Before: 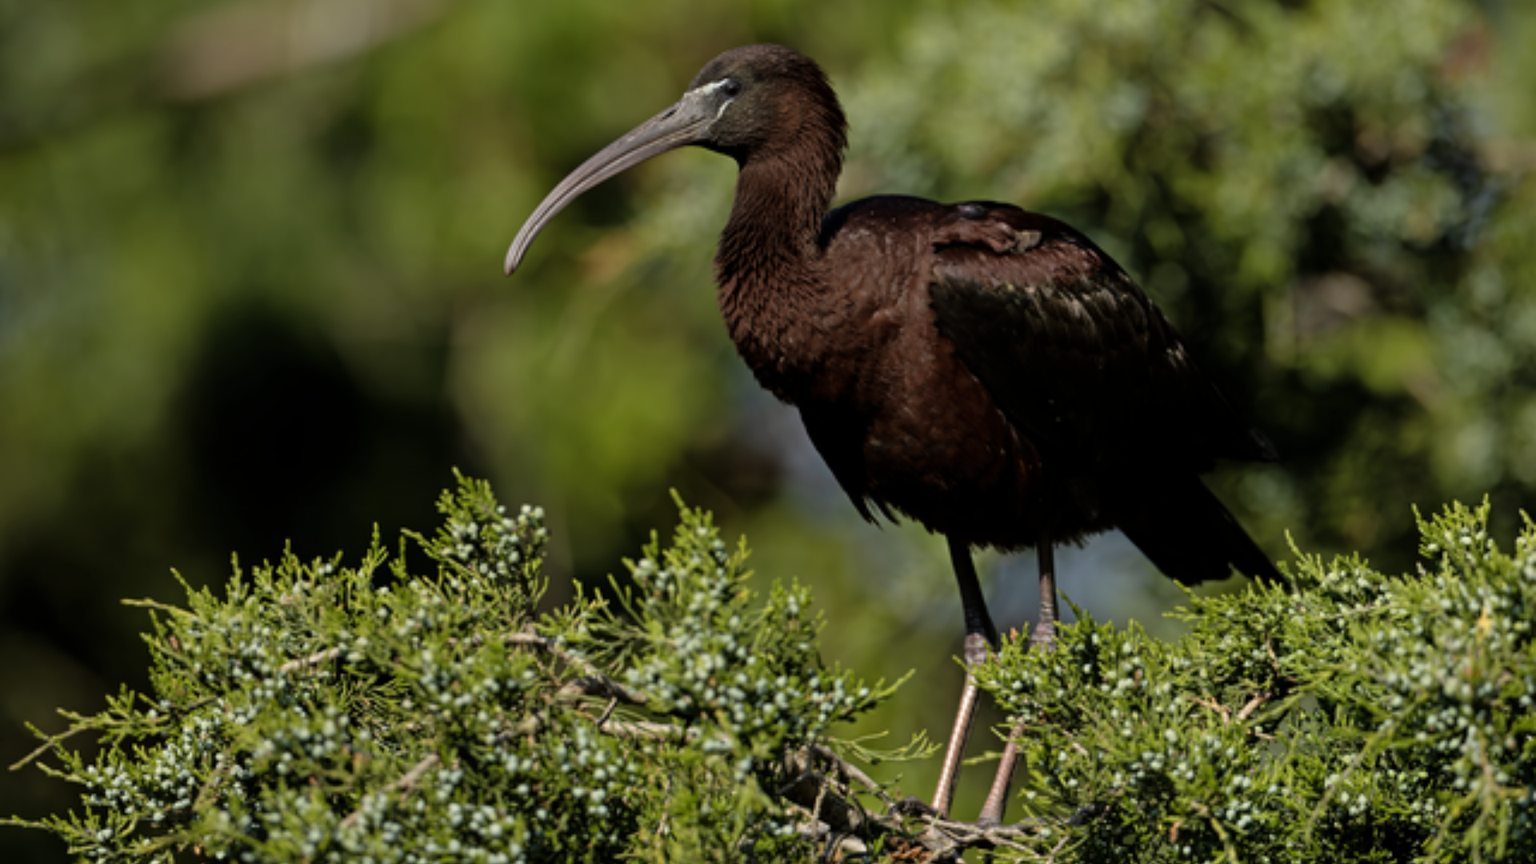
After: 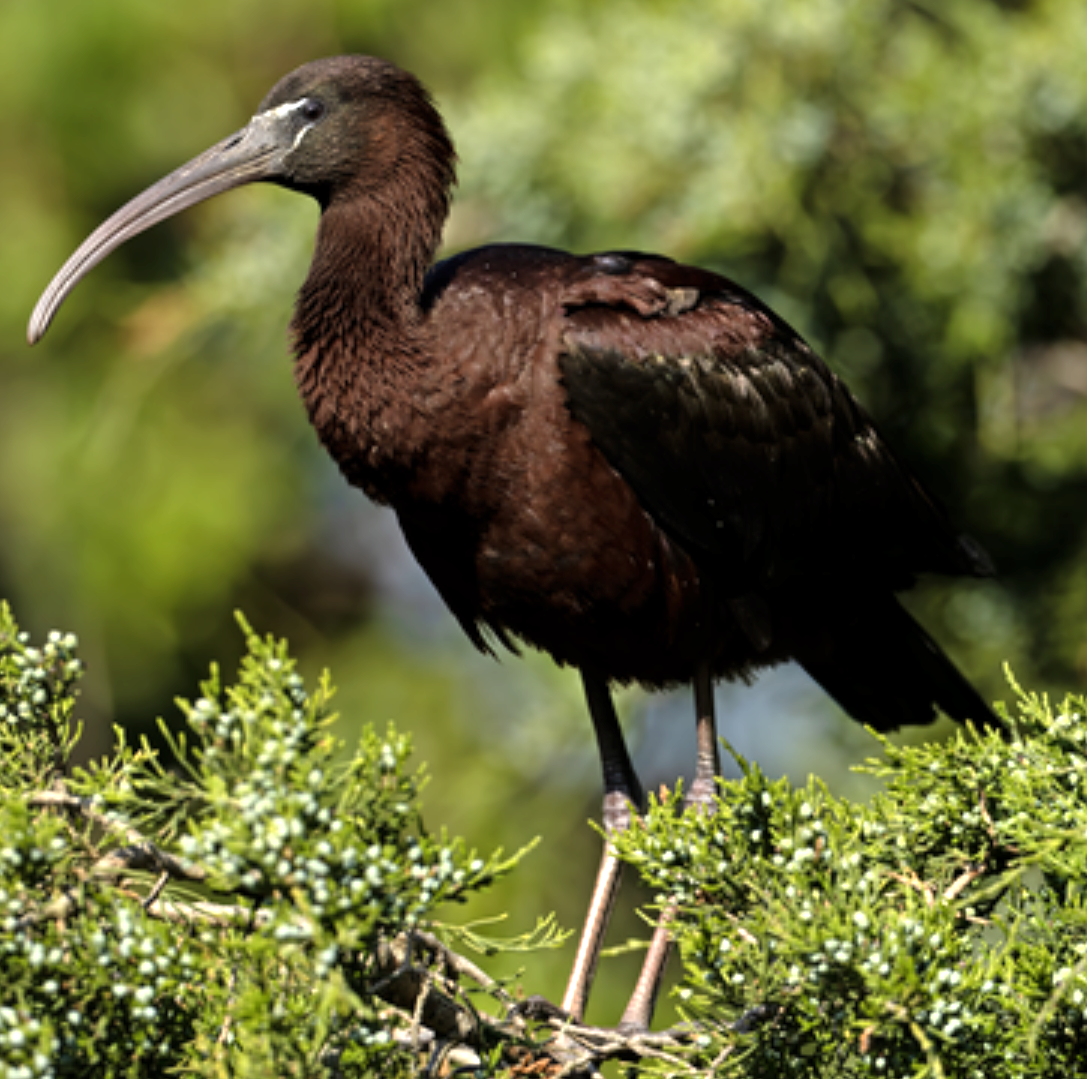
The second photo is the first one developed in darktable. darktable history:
exposure: exposure 0.999 EV, compensate highlight preservation false
crop: left 31.458%, top 0%, right 11.876%
